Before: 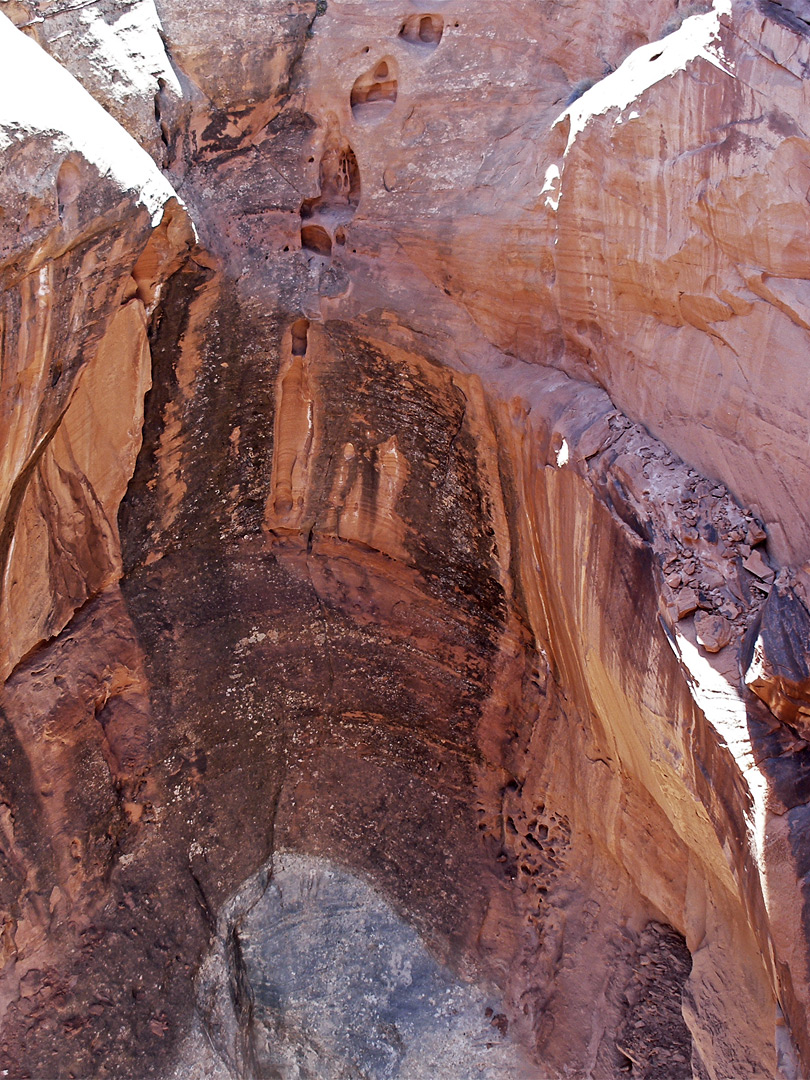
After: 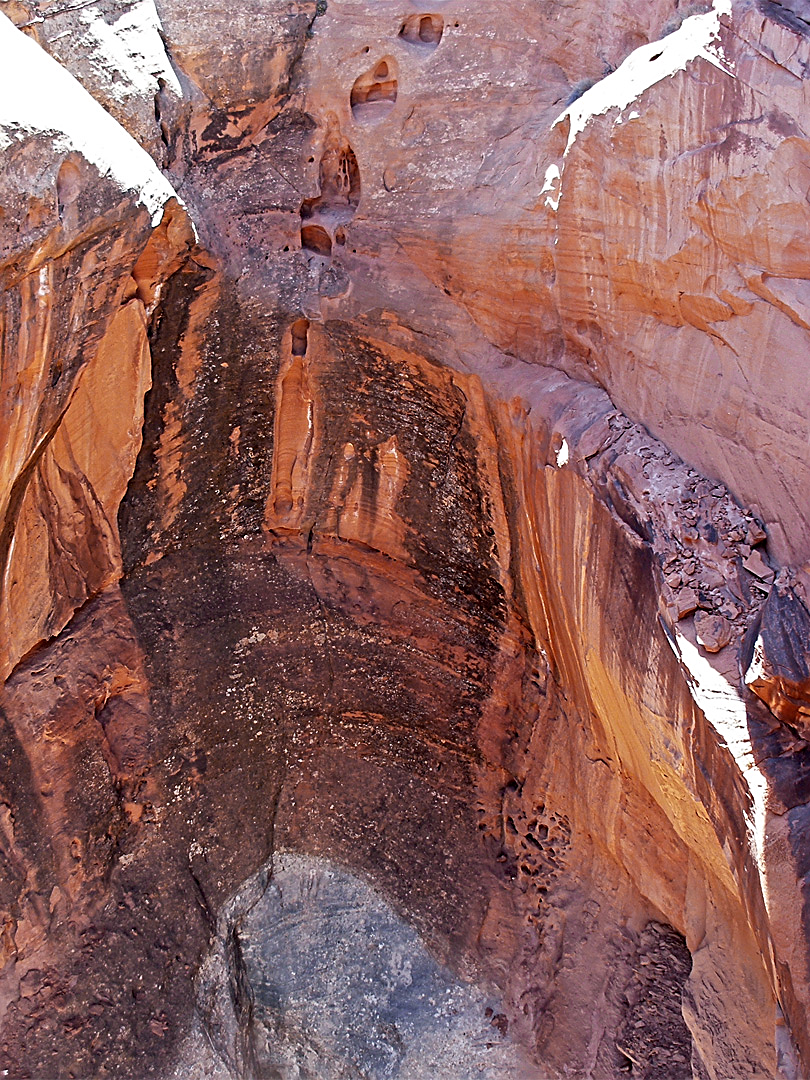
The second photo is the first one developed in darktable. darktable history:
sharpen: on, module defaults
color zones: curves: ch0 [(0.224, 0.526) (0.75, 0.5)]; ch1 [(0.055, 0.526) (0.224, 0.761) (0.377, 0.526) (0.75, 0.5)]
